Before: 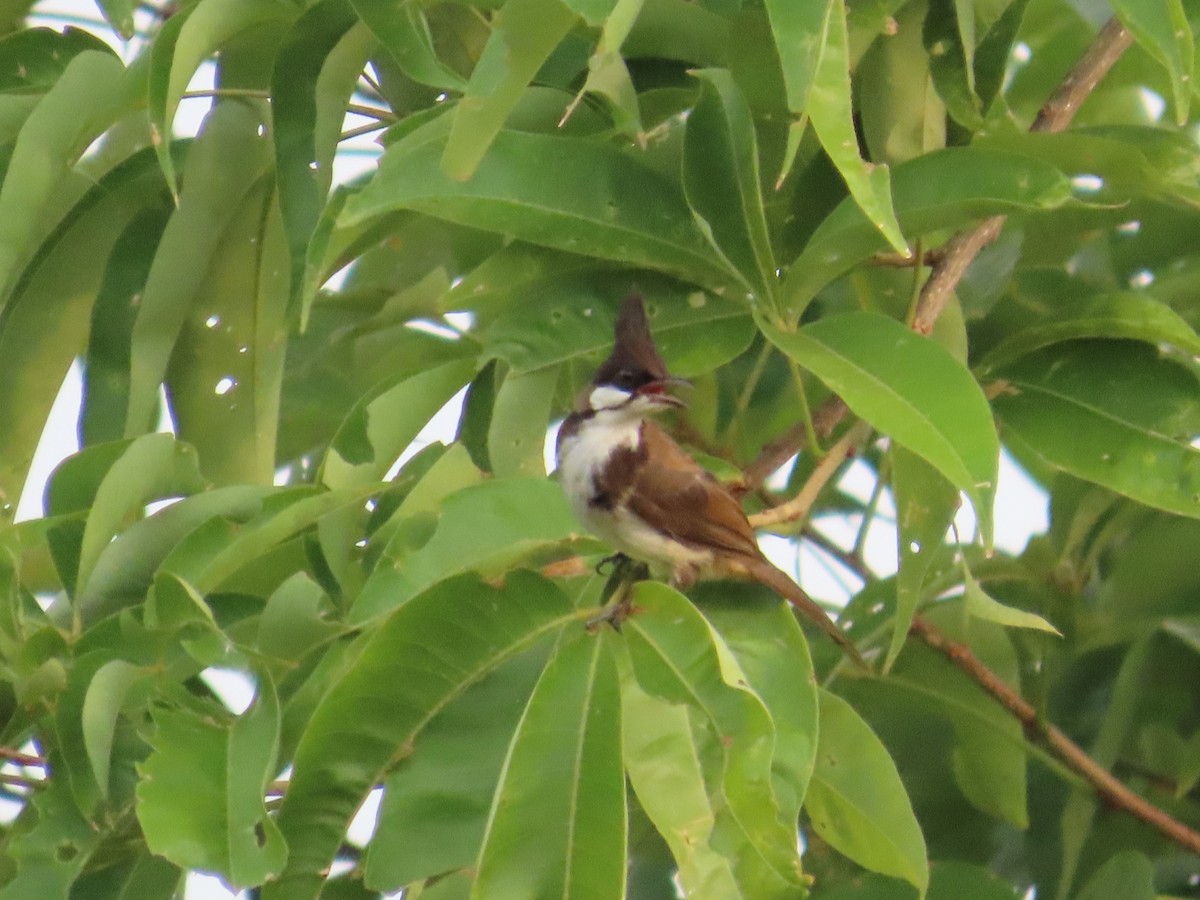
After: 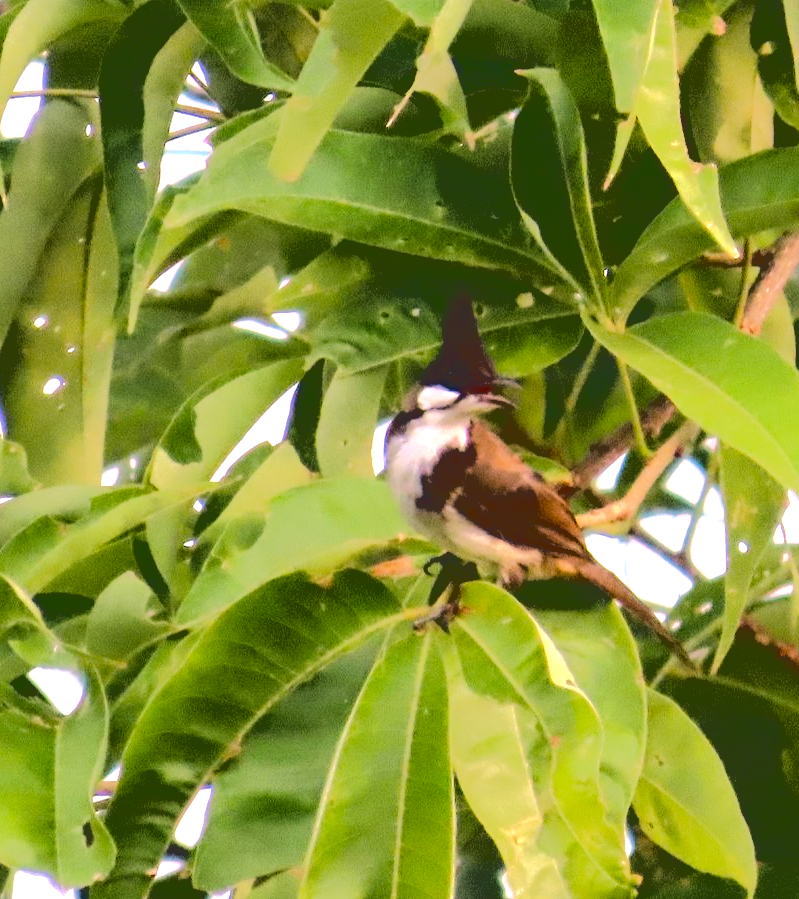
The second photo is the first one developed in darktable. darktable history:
color balance rgb: shadows lift › chroma 2%, shadows lift › hue 185.64°, power › luminance 1.48%, highlights gain › chroma 3%, highlights gain › hue 54.51°, global offset › luminance -0.4%, perceptual saturation grading › highlights -18.47%, perceptual saturation grading › mid-tones 6.62%, perceptual saturation grading › shadows 28.22%, perceptual brilliance grading › highlights 15.68%, perceptual brilliance grading › shadows -14.29%, global vibrance 25.96%, contrast 6.45%
crop and rotate: left 14.385%, right 18.948%
white balance: red 1.066, blue 1.119
base curve: curves: ch0 [(0.065, 0.026) (0.236, 0.358) (0.53, 0.546) (0.777, 0.841) (0.924, 0.992)], preserve colors average RGB
